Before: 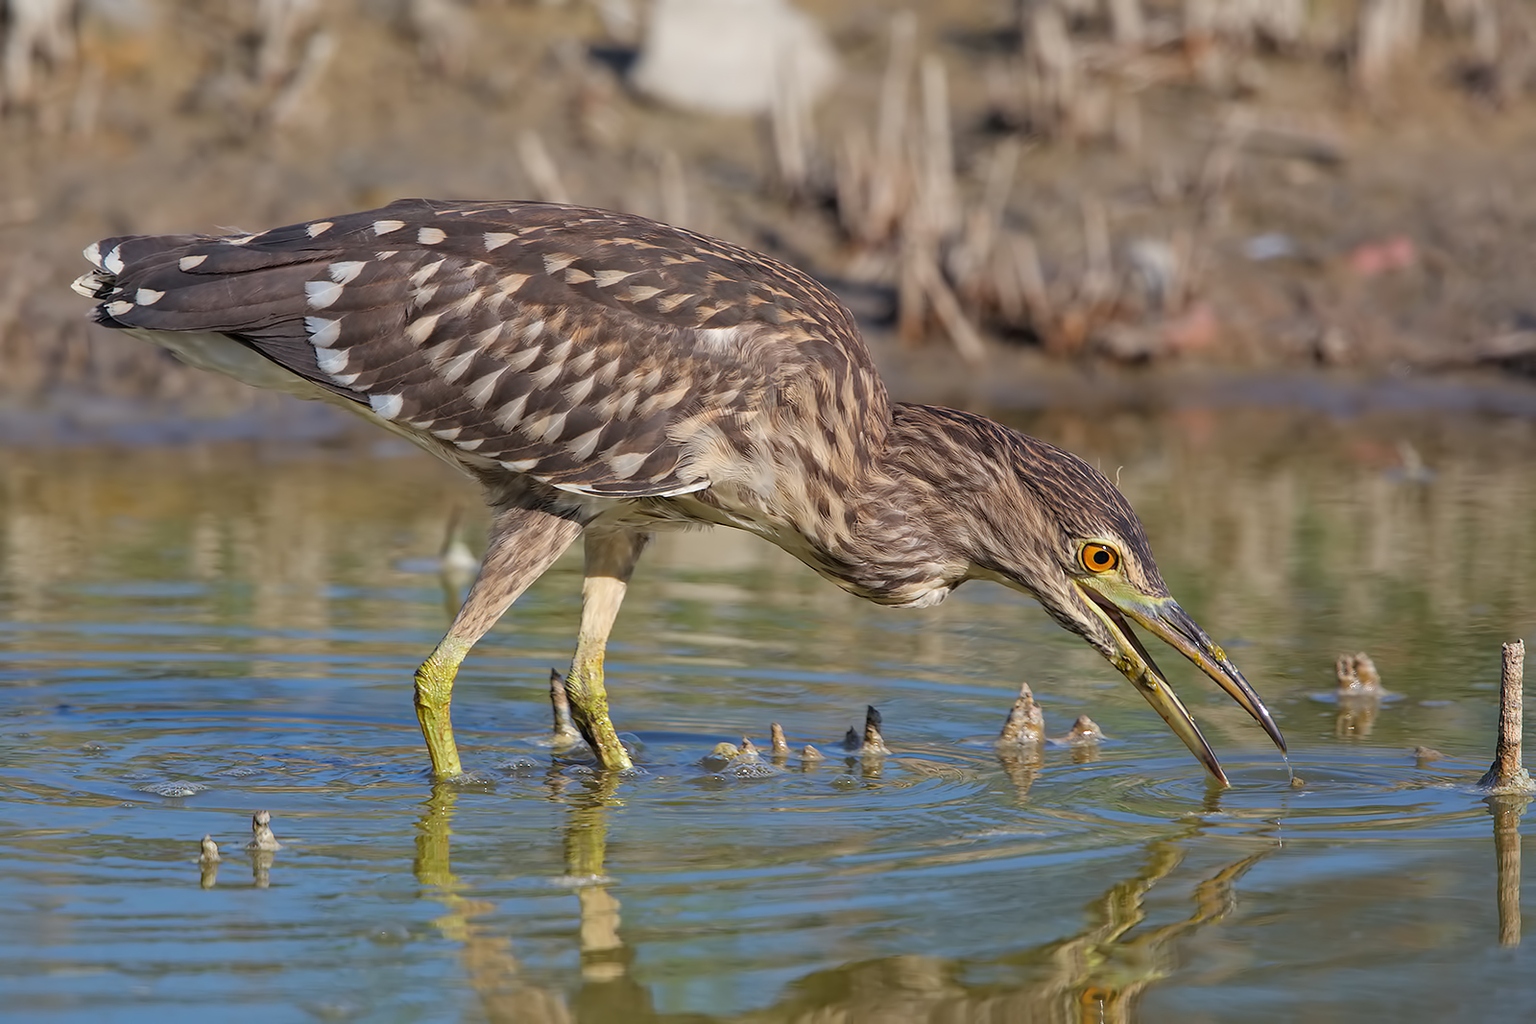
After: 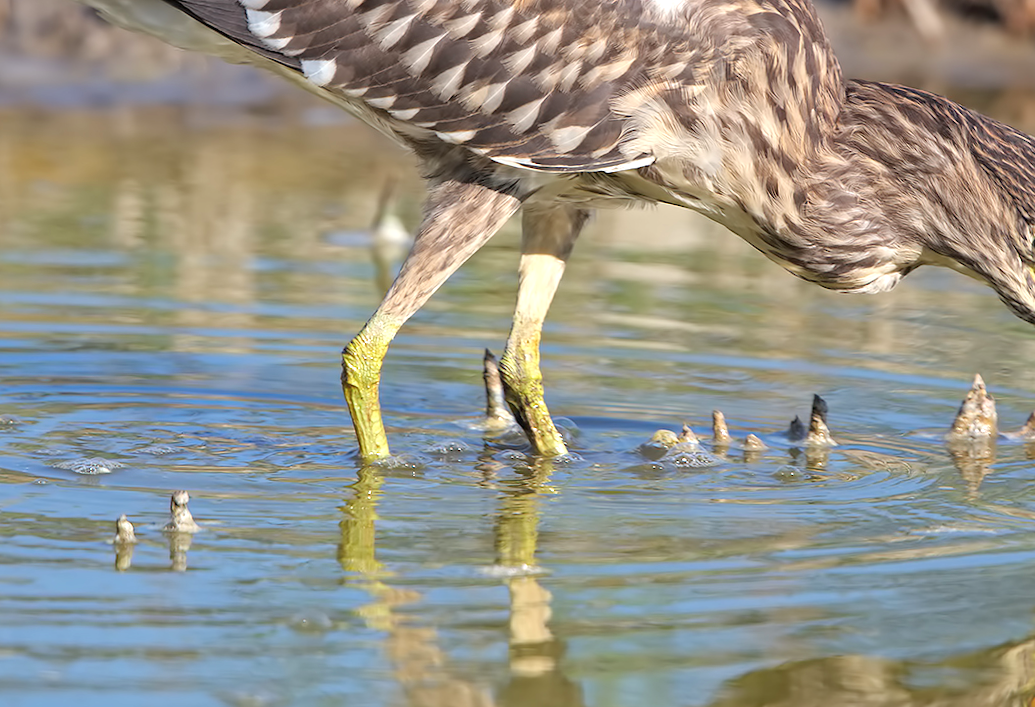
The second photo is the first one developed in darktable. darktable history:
contrast brightness saturation: saturation -0.063
crop and rotate: angle -1.19°, left 3.998%, top 31.653%, right 29.299%
base curve: curves: ch0 [(0, 0) (0.283, 0.295) (1, 1)], preserve colors none
exposure: black level correction 0, exposure 0.701 EV, compensate highlight preservation false
